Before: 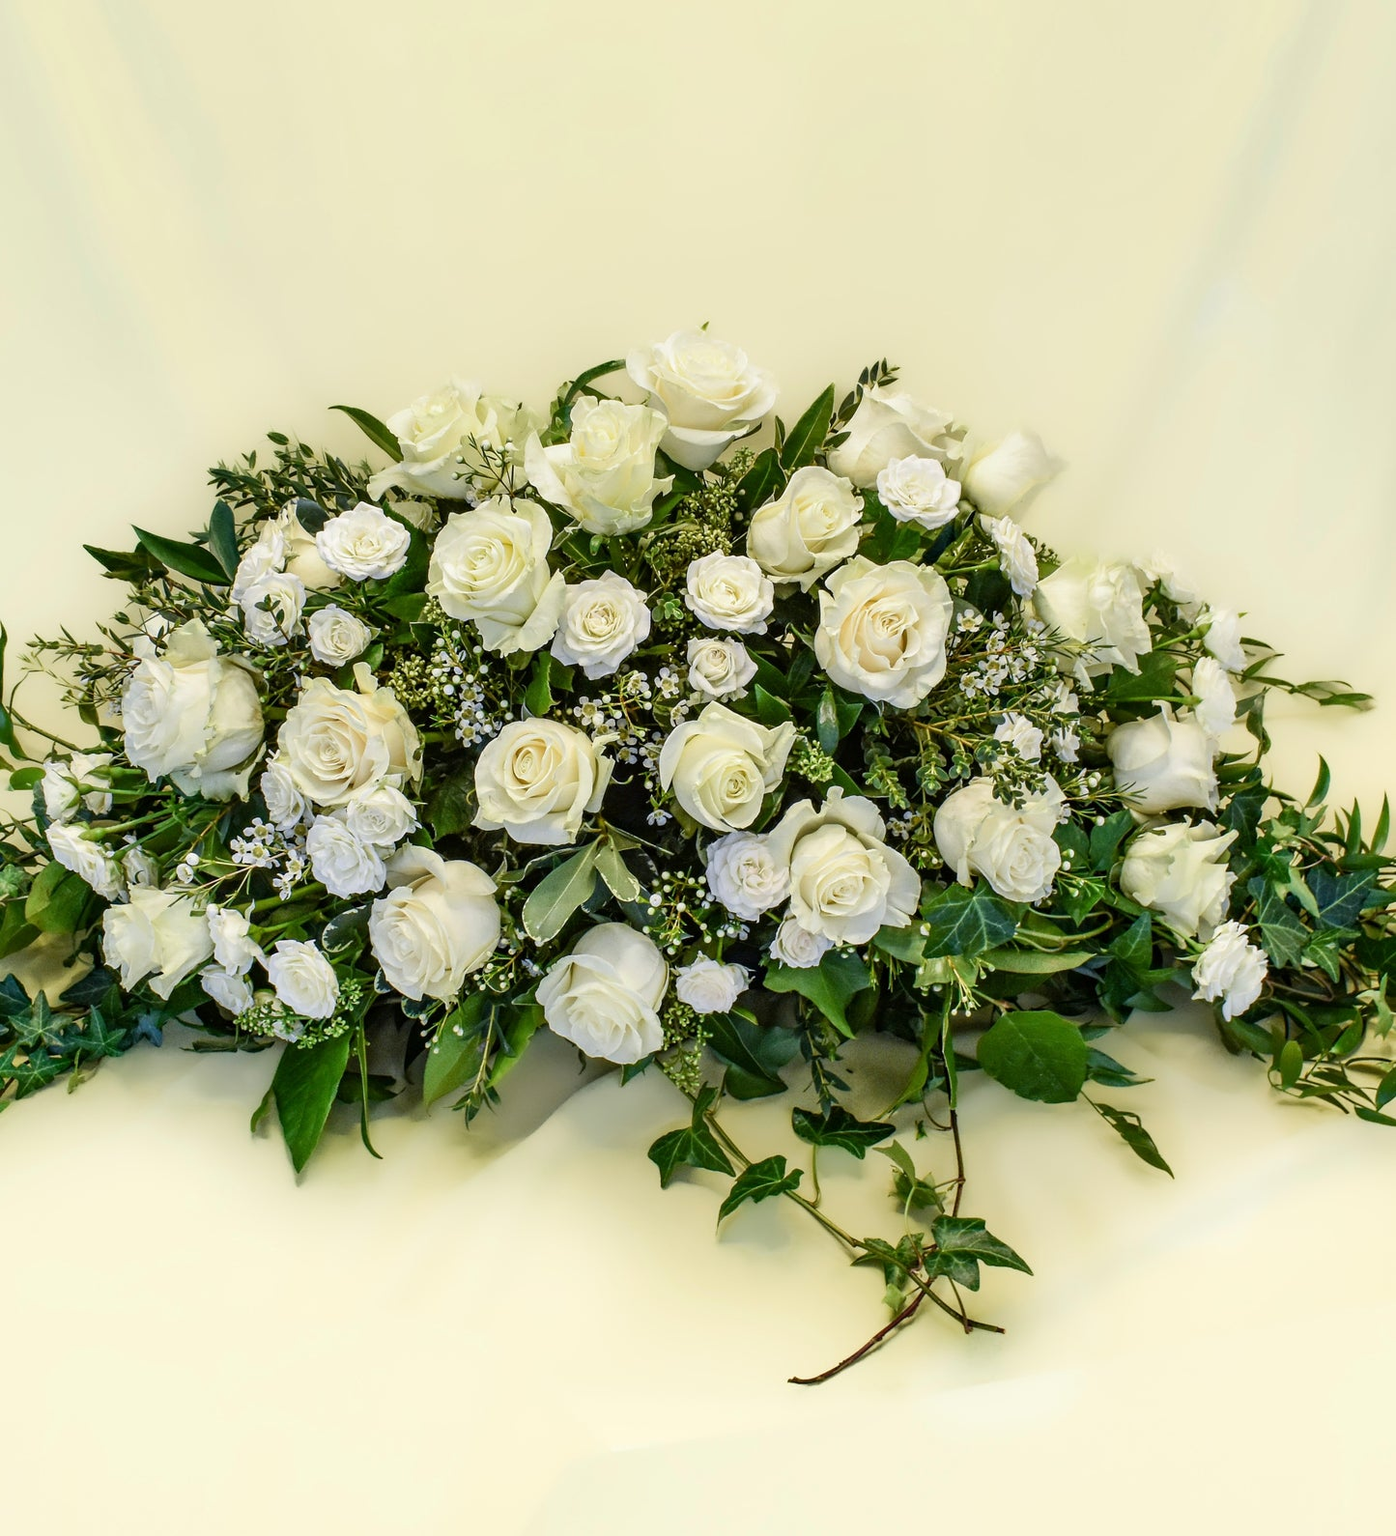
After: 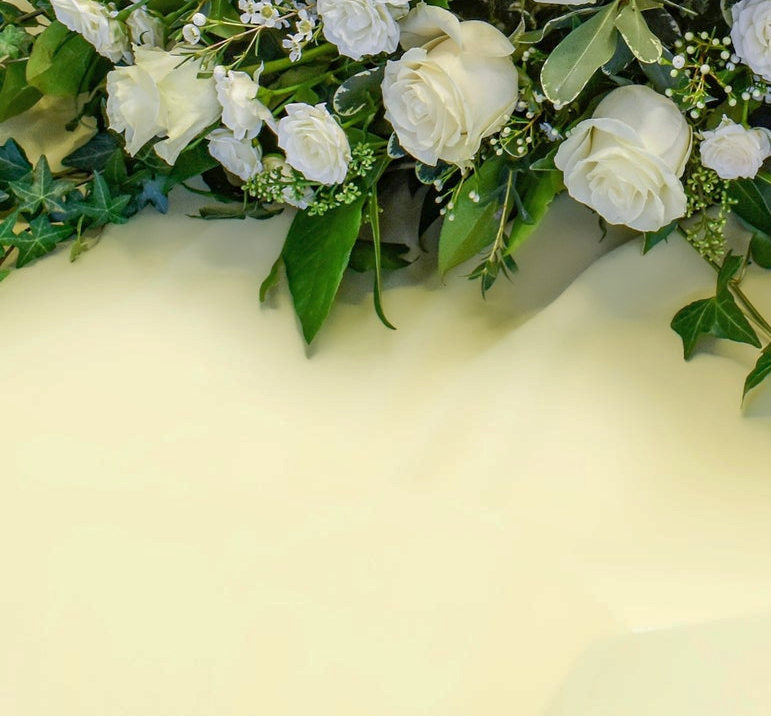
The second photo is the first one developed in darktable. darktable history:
crop and rotate: top 54.778%, right 46.61%, bottom 0.159%
shadows and highlights: on, module defaults
tone equalizer: on, module defaults
